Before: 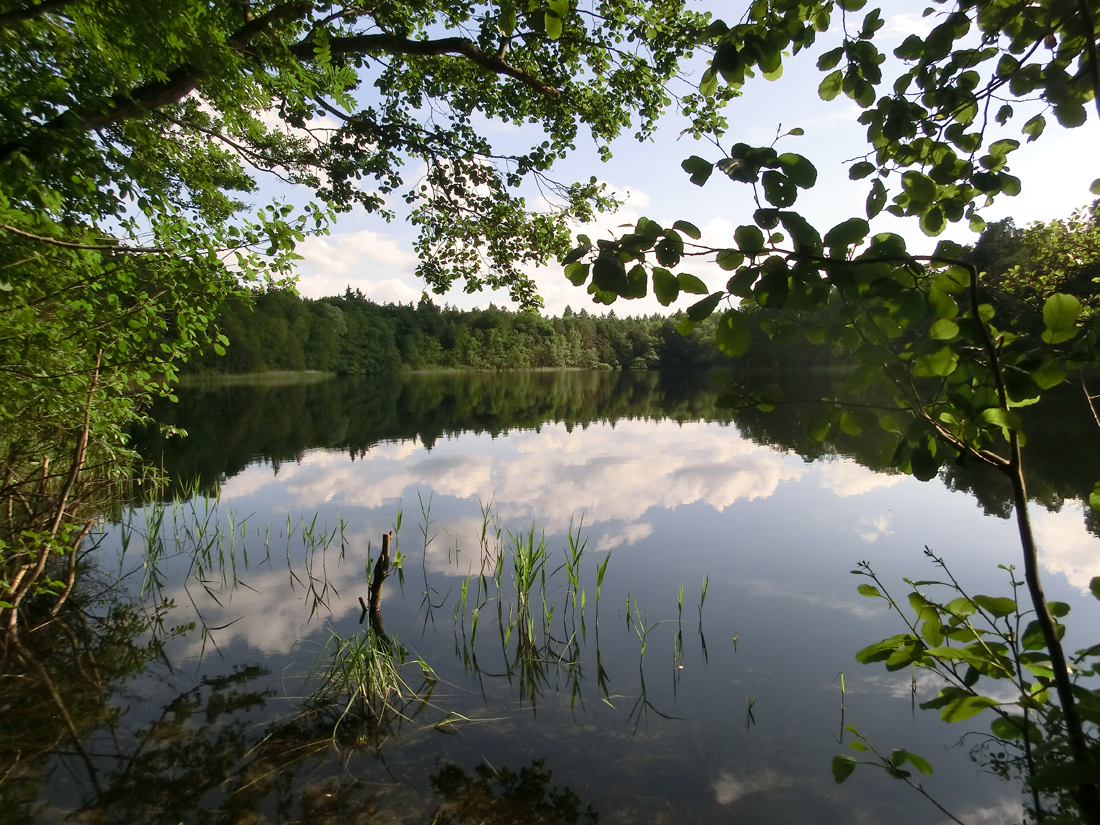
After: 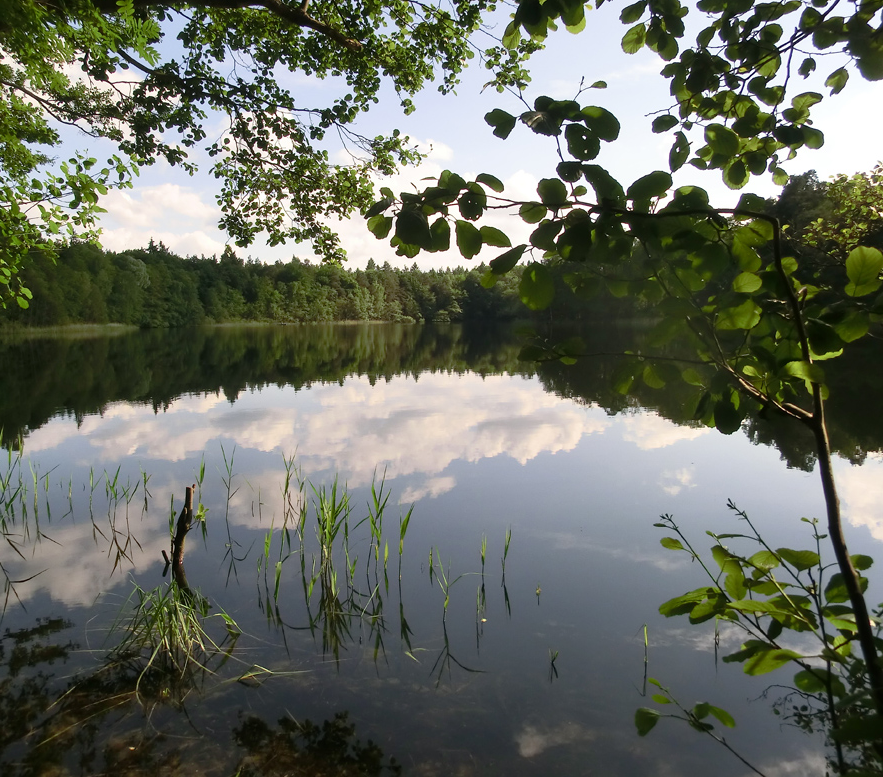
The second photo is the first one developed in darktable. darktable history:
crop and rotate: left 17.959%, top 5.771%, right 1.742%
rotate and perspective: crop left 0, crop top 0
